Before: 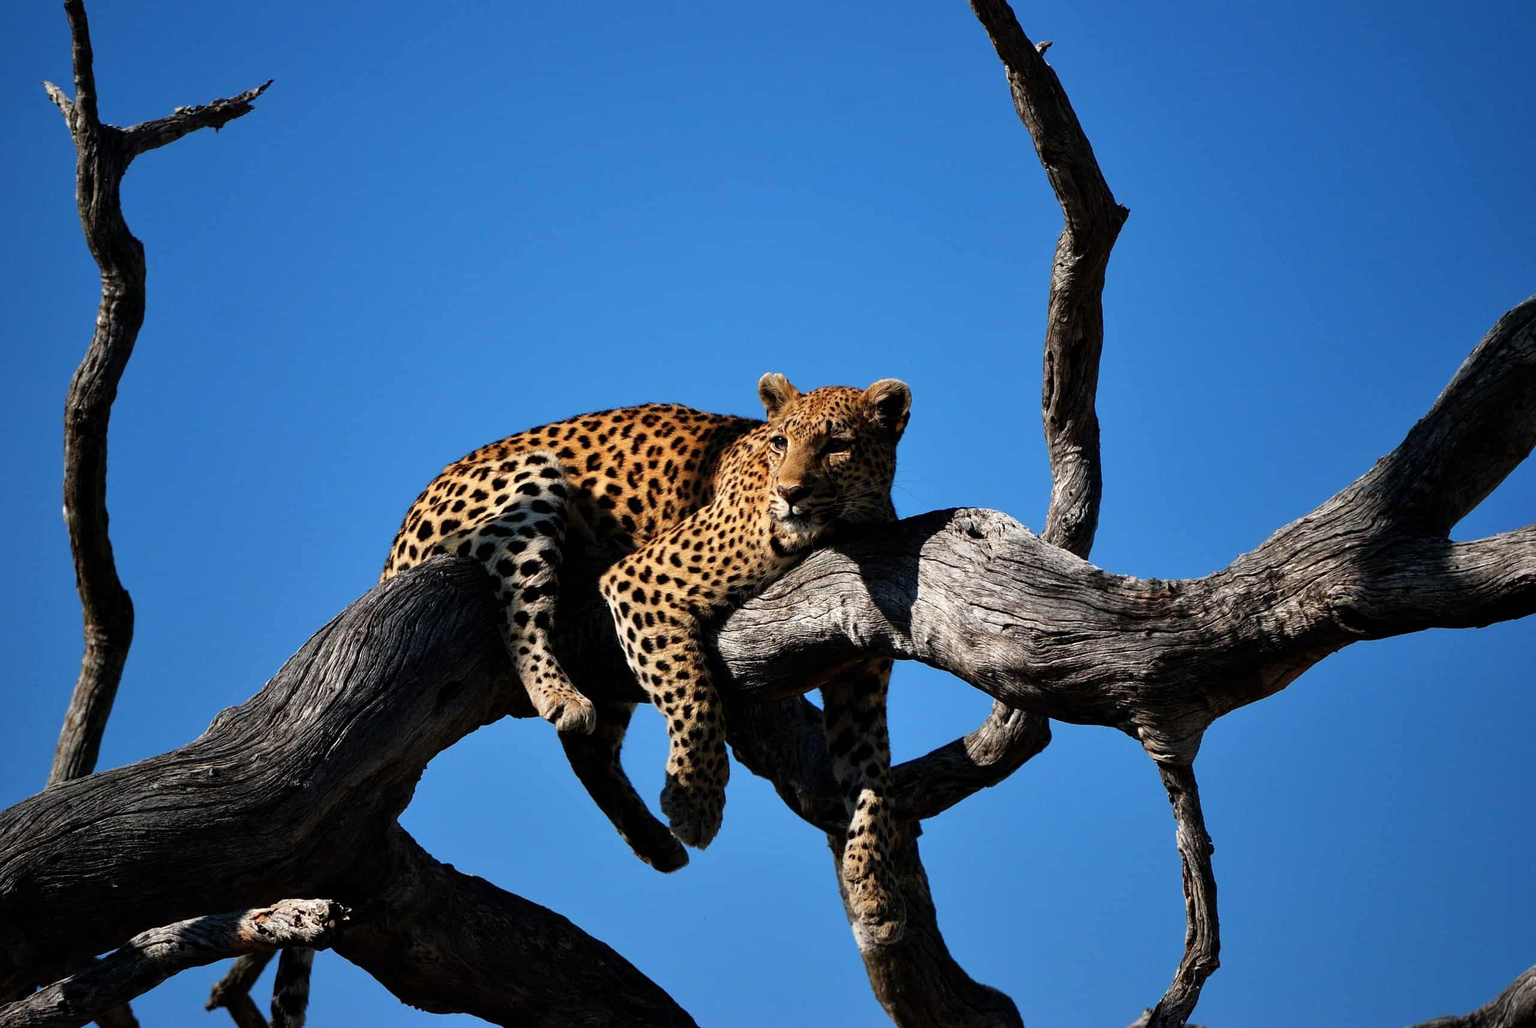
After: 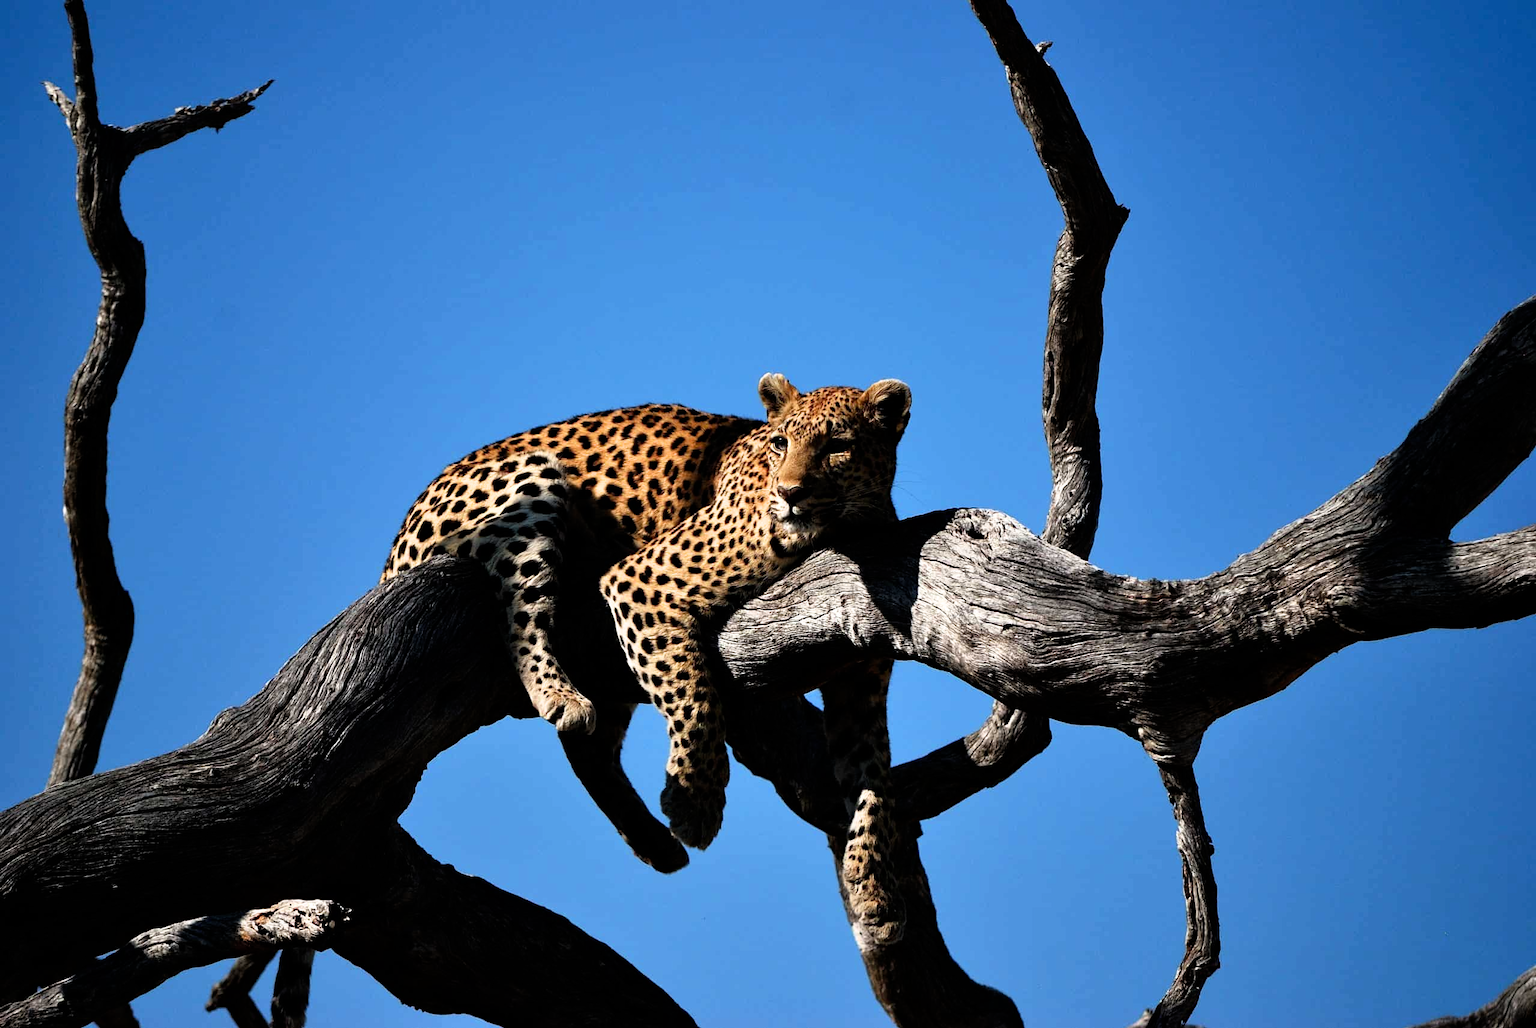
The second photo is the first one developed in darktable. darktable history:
contrast brightness saturation: contrast 0.04, saturation 0.07
filmic rgb: black relative exposure -9.08 EV, white relative exposure 2.3 EV, hardness 7.49
